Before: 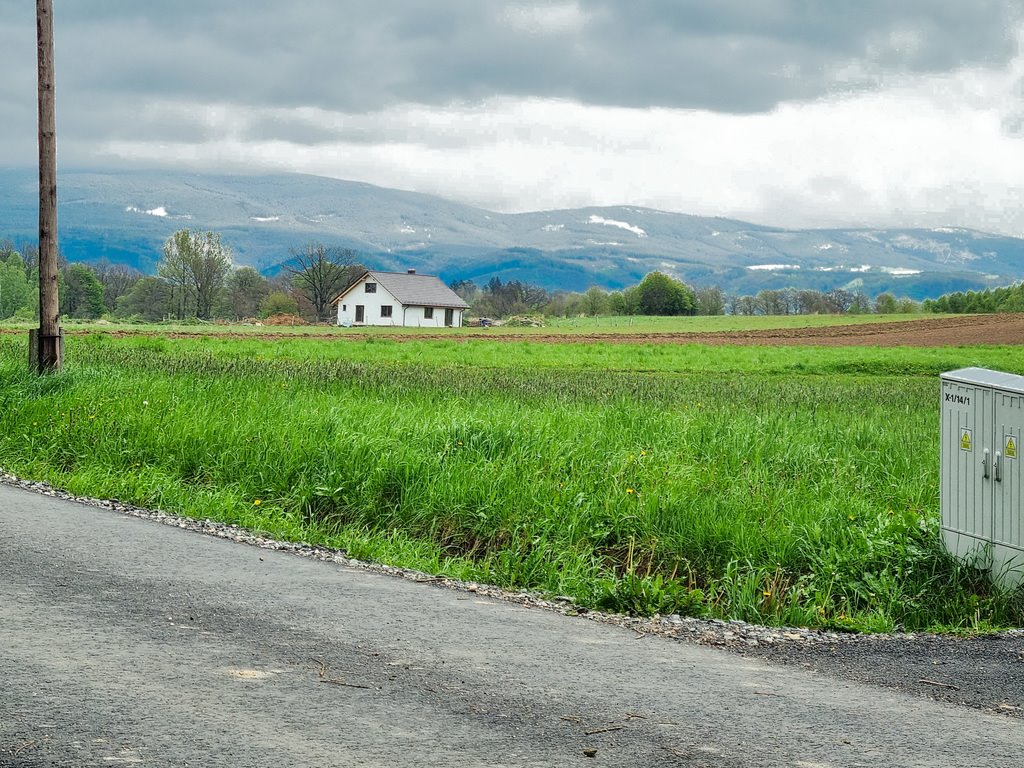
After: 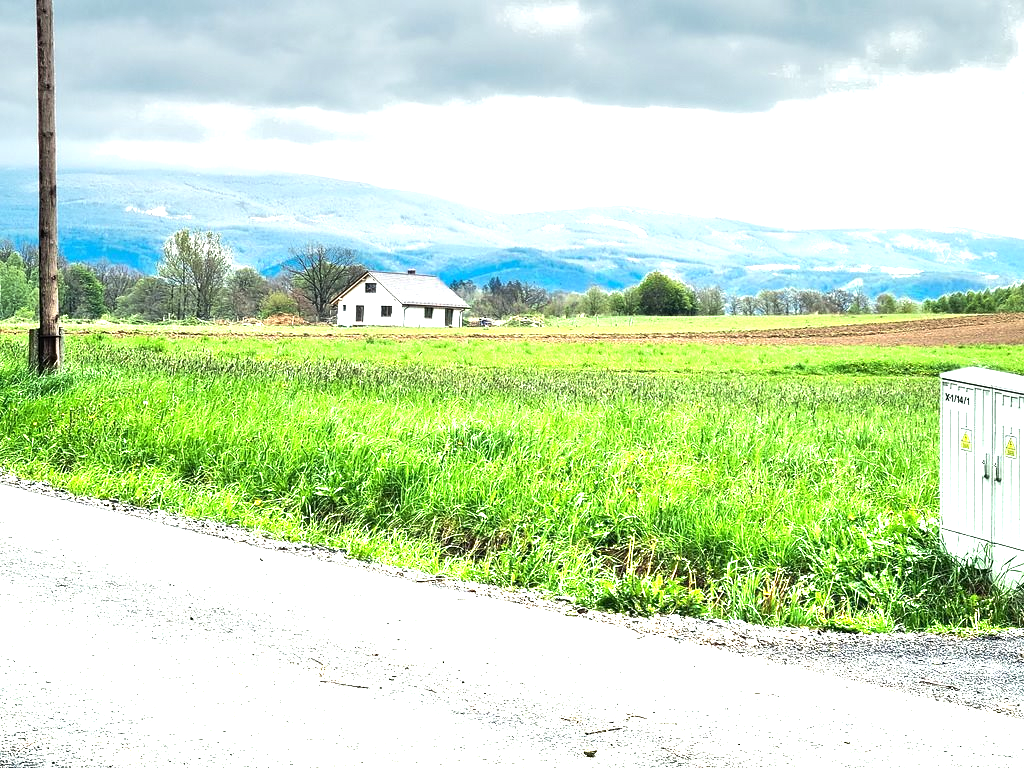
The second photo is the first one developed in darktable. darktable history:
tone equalizer: -8 EV -0.75 EV, -7 EV -0.7 EV, -6 EV -0.6 EV, -5 EV -0.4 EV, -3 EV 0.4 EV, -2 EV 0.6 EV, -1 EV 0.7 EV, +0 EV 0.75 EV, edges refinement/feathering 500, mask exposure compensation -1.57 EV, preserve details no
graduated density: density -3.9 EV
